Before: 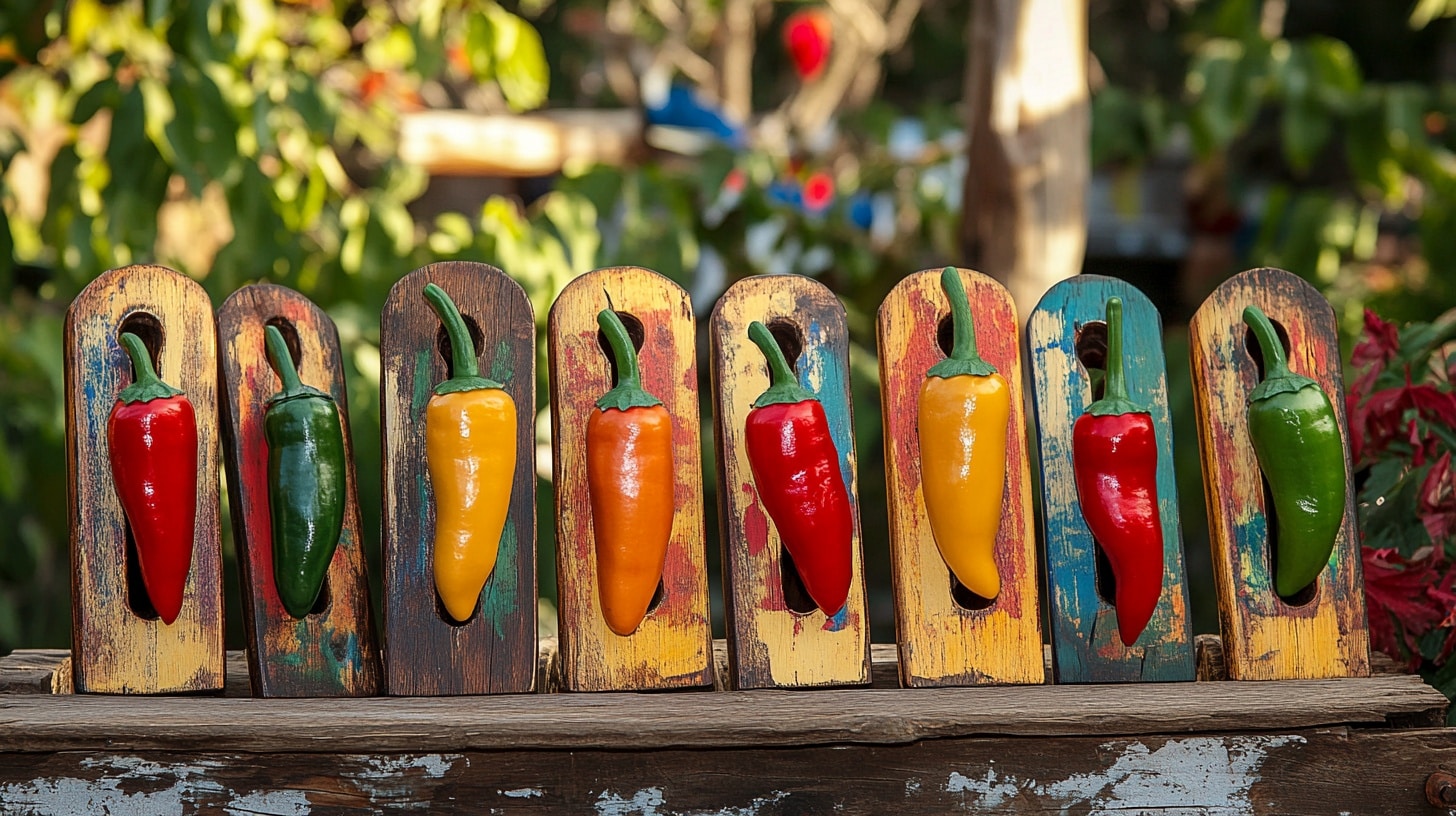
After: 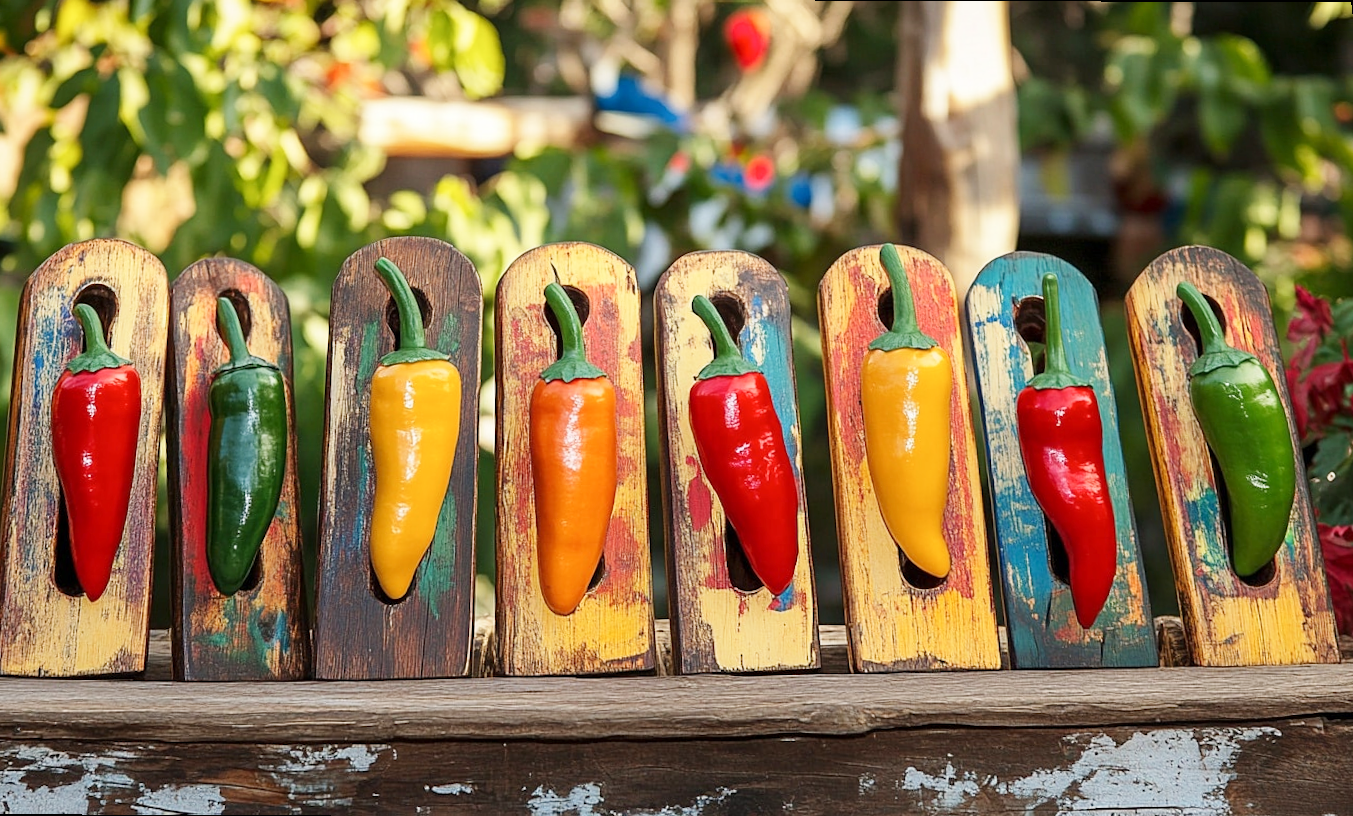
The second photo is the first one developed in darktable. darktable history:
base curve: curves: ch0 [(0, 0) (0.204, 0.334) (0.55, 0.733) (1, 1)], preserve colors none
rotate and perspective: rotation 0.215°, lens shift (vertical) -0.139, crop left 0.069, crop right 0.939, crop top 0.002, crop bottom 0.996
